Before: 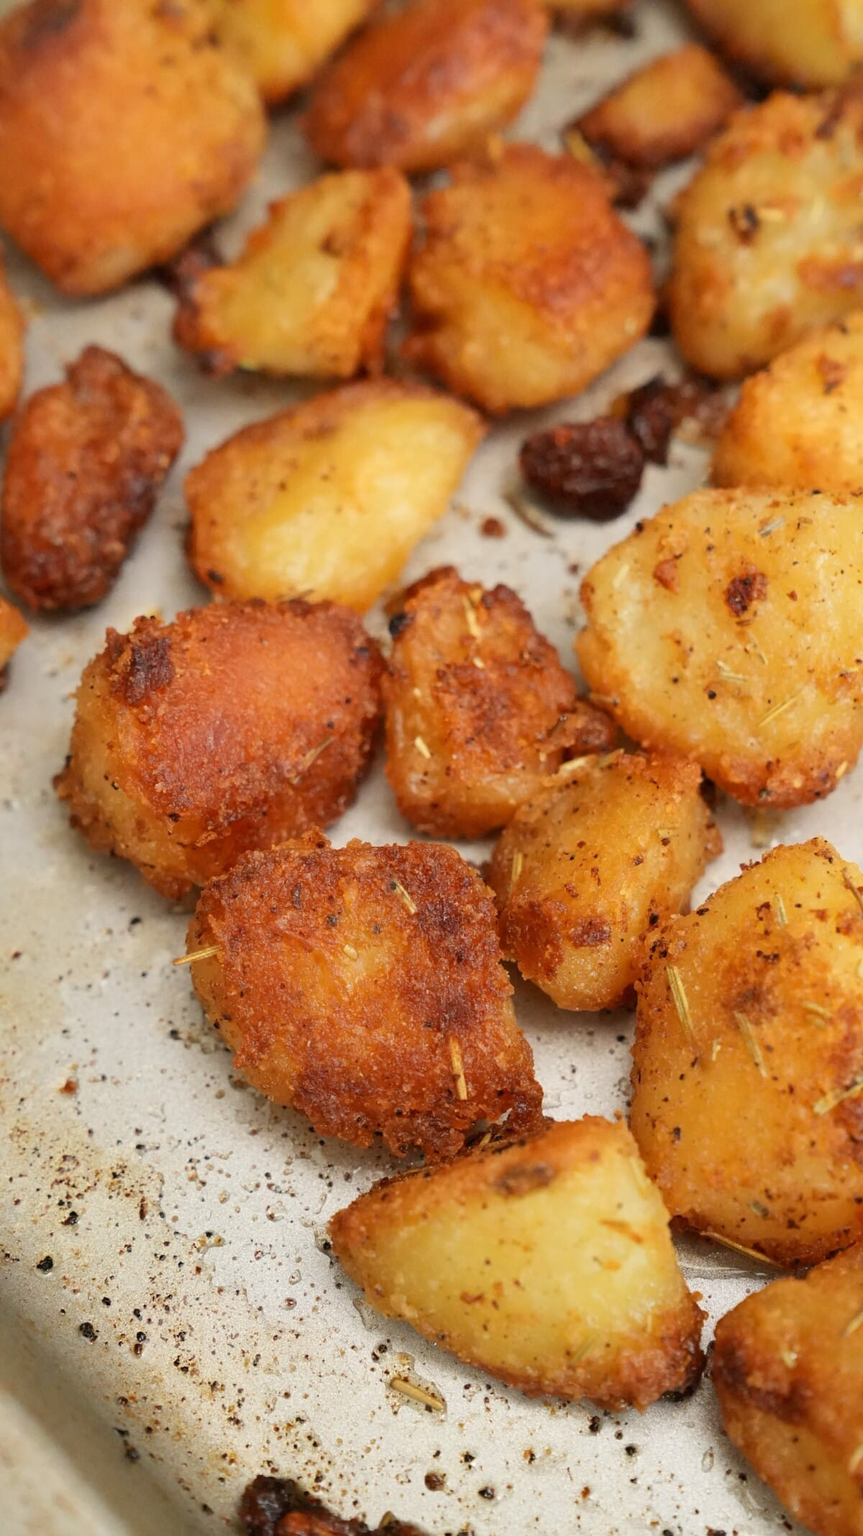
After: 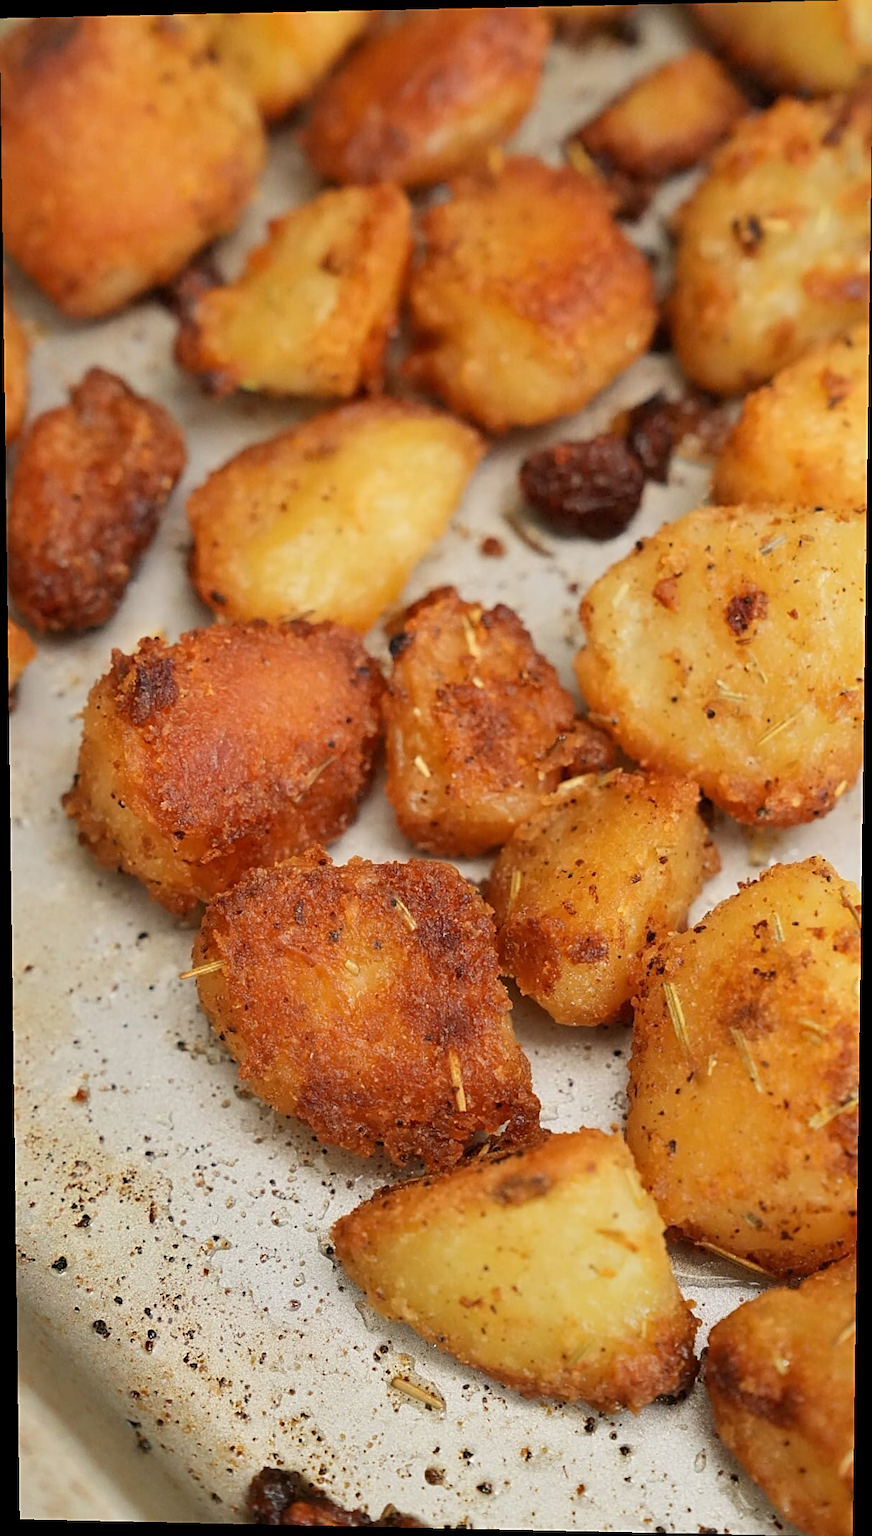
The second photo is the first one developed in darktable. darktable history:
sharpen: on, module defaults
tone equalizer: -8 EV -0.002 EV, -7 EV 0.005 EV, -6 EV -0.009 EV, -5 EV 0.011 EV, -4 EV -0.012 EV, -3 EV 0.007 EV, -2 EV -0.062 EV, -1 EV -0.293 EV, +0 EV -0.582 EV, smoothing diameter 2%, edges refinement/feathering 20, mask exposure compensation -1.57 EV, filter diffusion 5
rotate and perspective: lens shift (vertical) 0.048, lens shift (horizontal) -0.024, automatic cropping off
